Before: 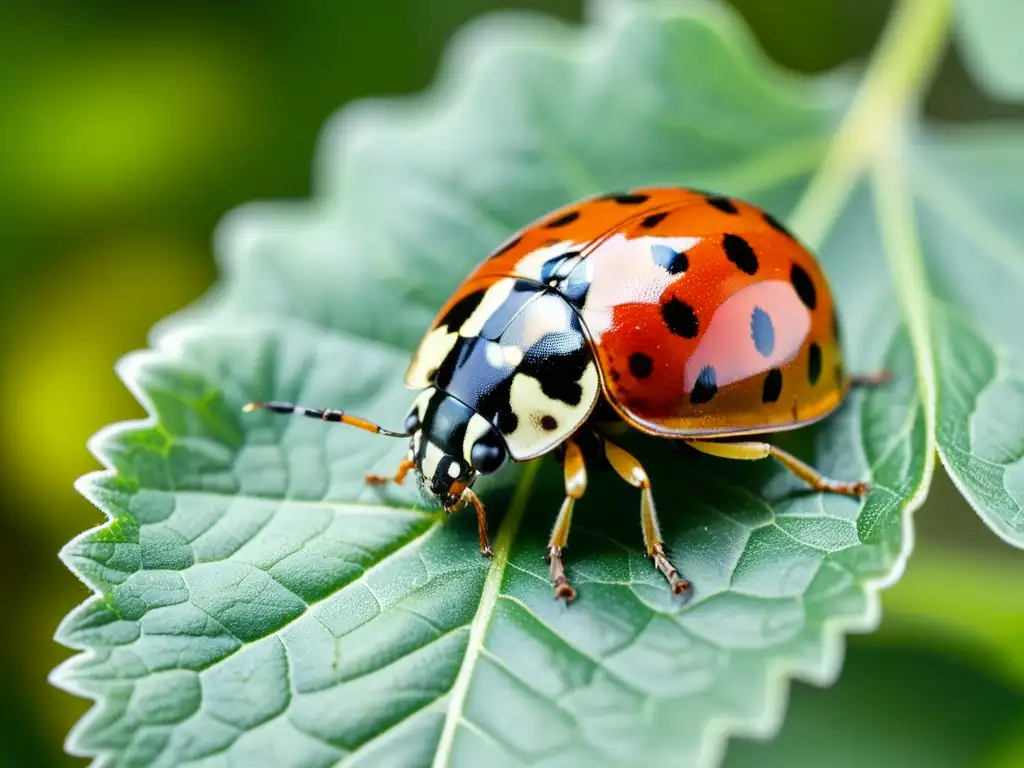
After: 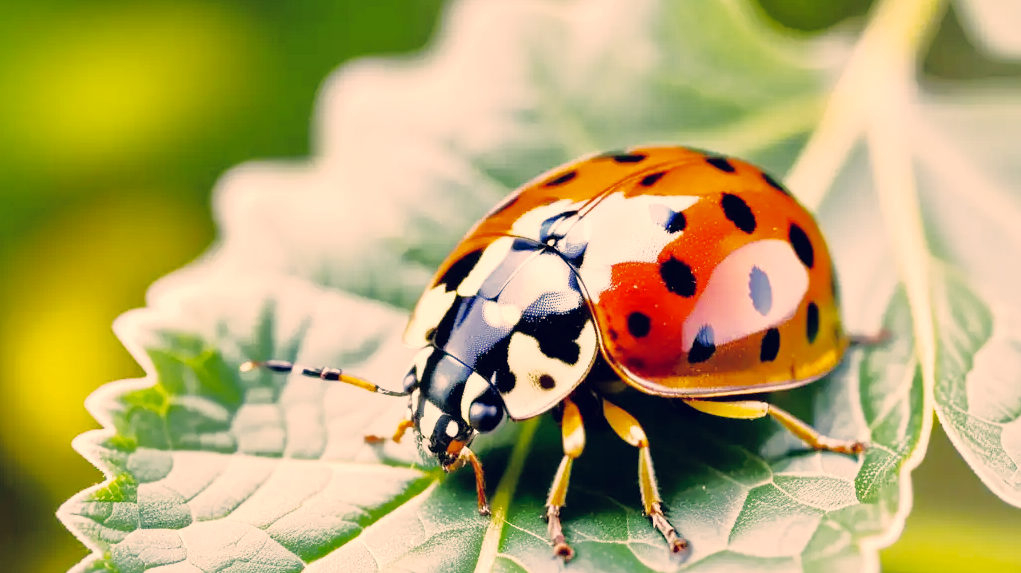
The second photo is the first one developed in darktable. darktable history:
crop: left 0.229%, top 5.467%, bottom 19.888%
color correction: highlights a* 20.02, highlights b* 27.76, shadows a* 3.45, shadows b* -16.63, saturation 0.755
shadows and highlights: highlights -59.89
base curve: curves: ch0 [(0, 0) (0, 0.001) (0.001, 0.001) (0.004, 0.002) (0.007, 0.004) (0.015, 0.013) (0.033, 0.045) (0.052, 0.096) (0.075, 0.17) (0.099, 0.241) (0.163, 0.42) (0.219, 0.55) (0.259, 0.616) (0.327, 0.722) (0.365, 0.765) (0.522, 0.873) (0.547, 0.881) (0.689, 0.919) (0.826, 0.952) (1, 1)], preserve colors none
